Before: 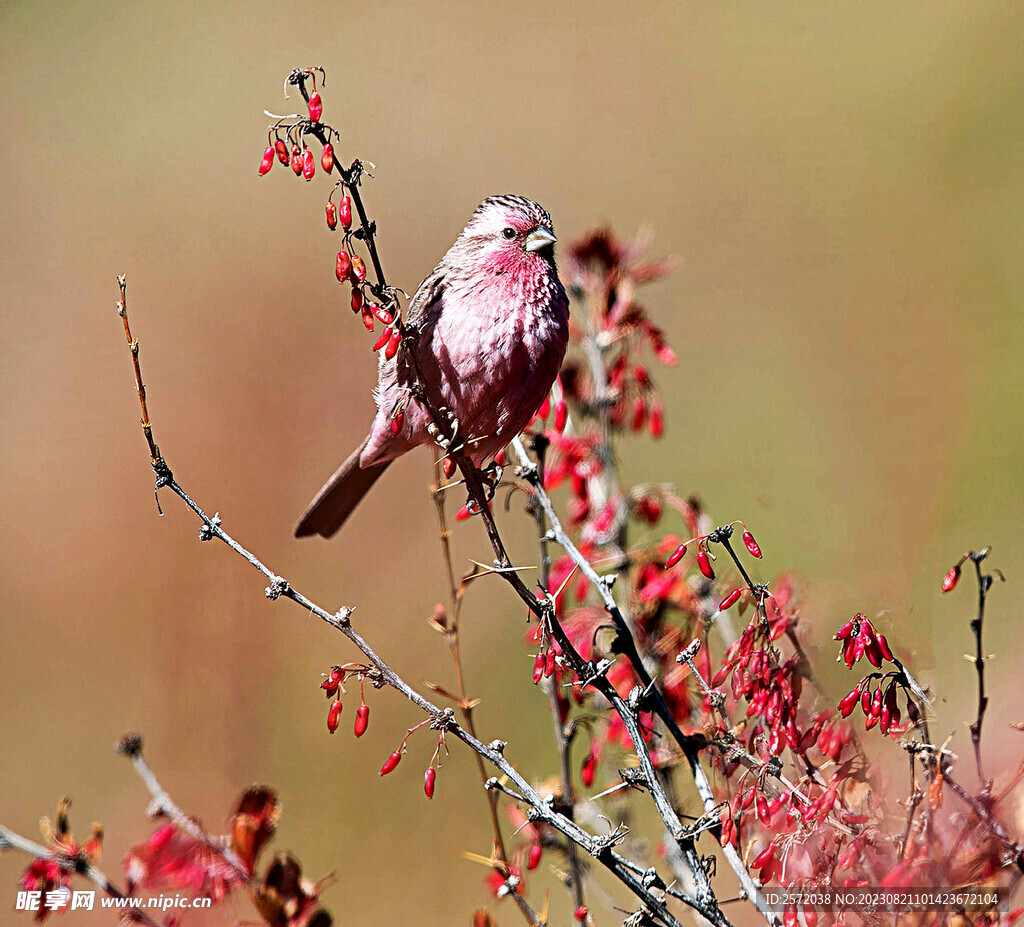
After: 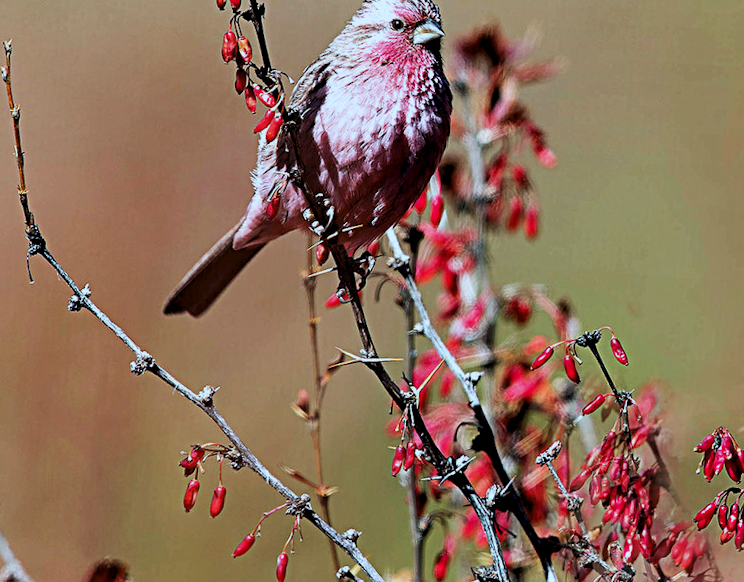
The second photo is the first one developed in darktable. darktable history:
shadows and highlights: radius 120.94, shadows 21.3, white point adjustment -9.61, highlights -13.86, soften with gaussian
levels: levels [0.031, 0.5, 0.969]
crop and rotate: angle -3.79°, left 9.843%, top 20.717%, right 12.344%, bottom 11.99%
color calibration: illuminant F (fluorescent), F source F9 (Cool White Deluxe 4150 K) – high CRI, x 0.374, y 0.373, temperature 4155.93 K
